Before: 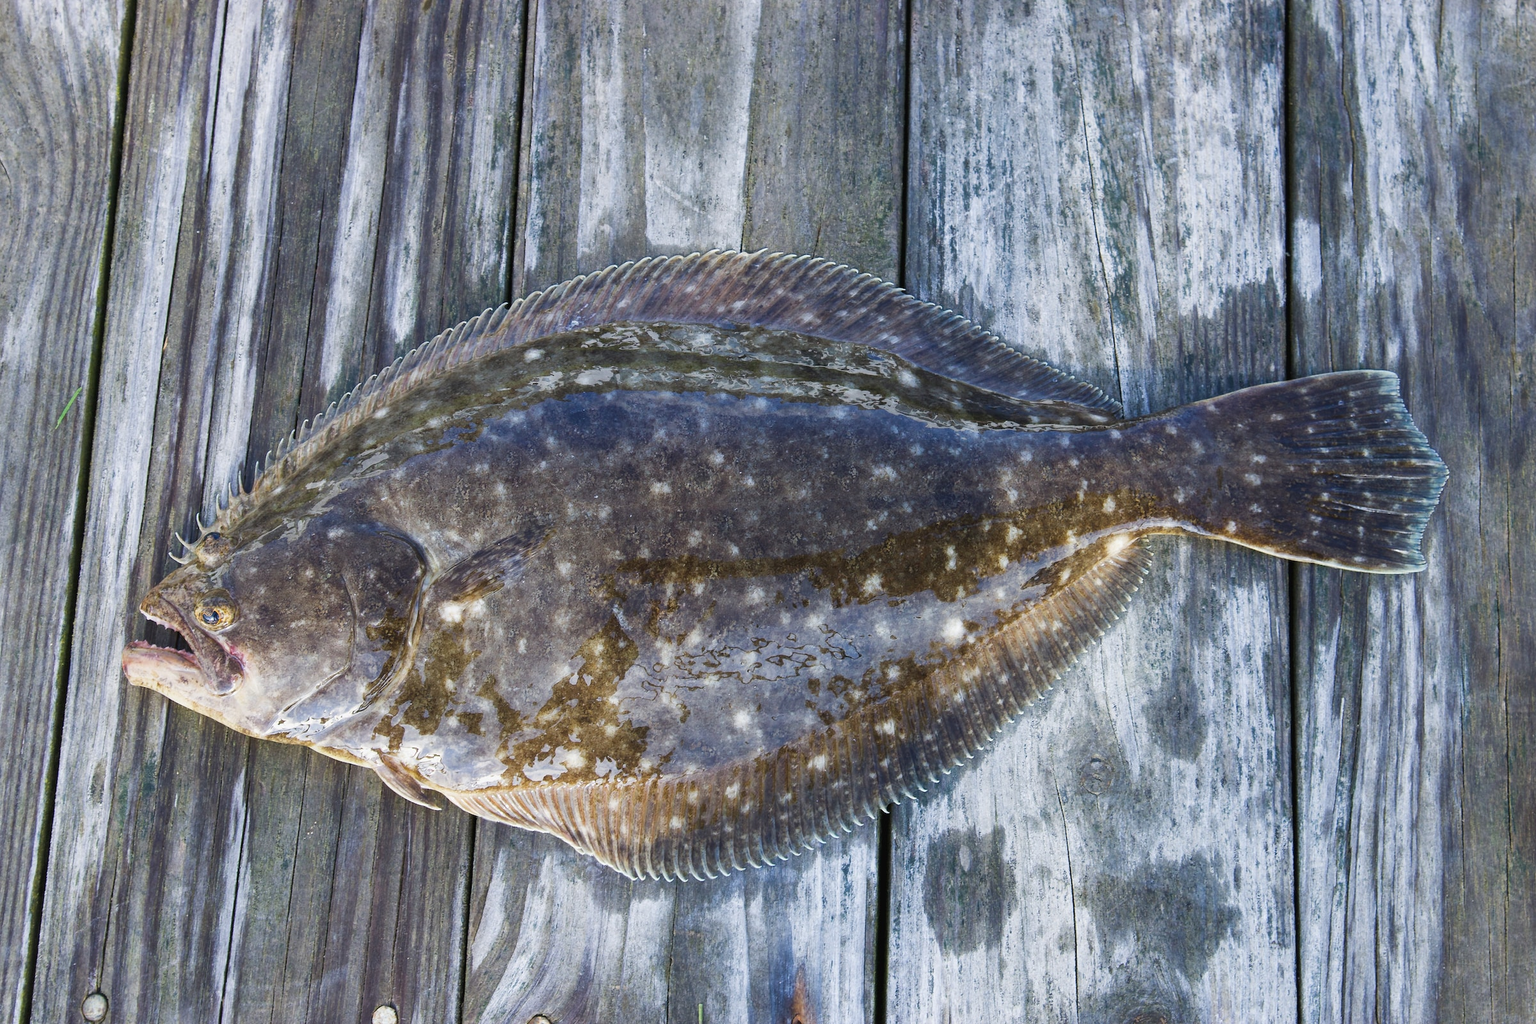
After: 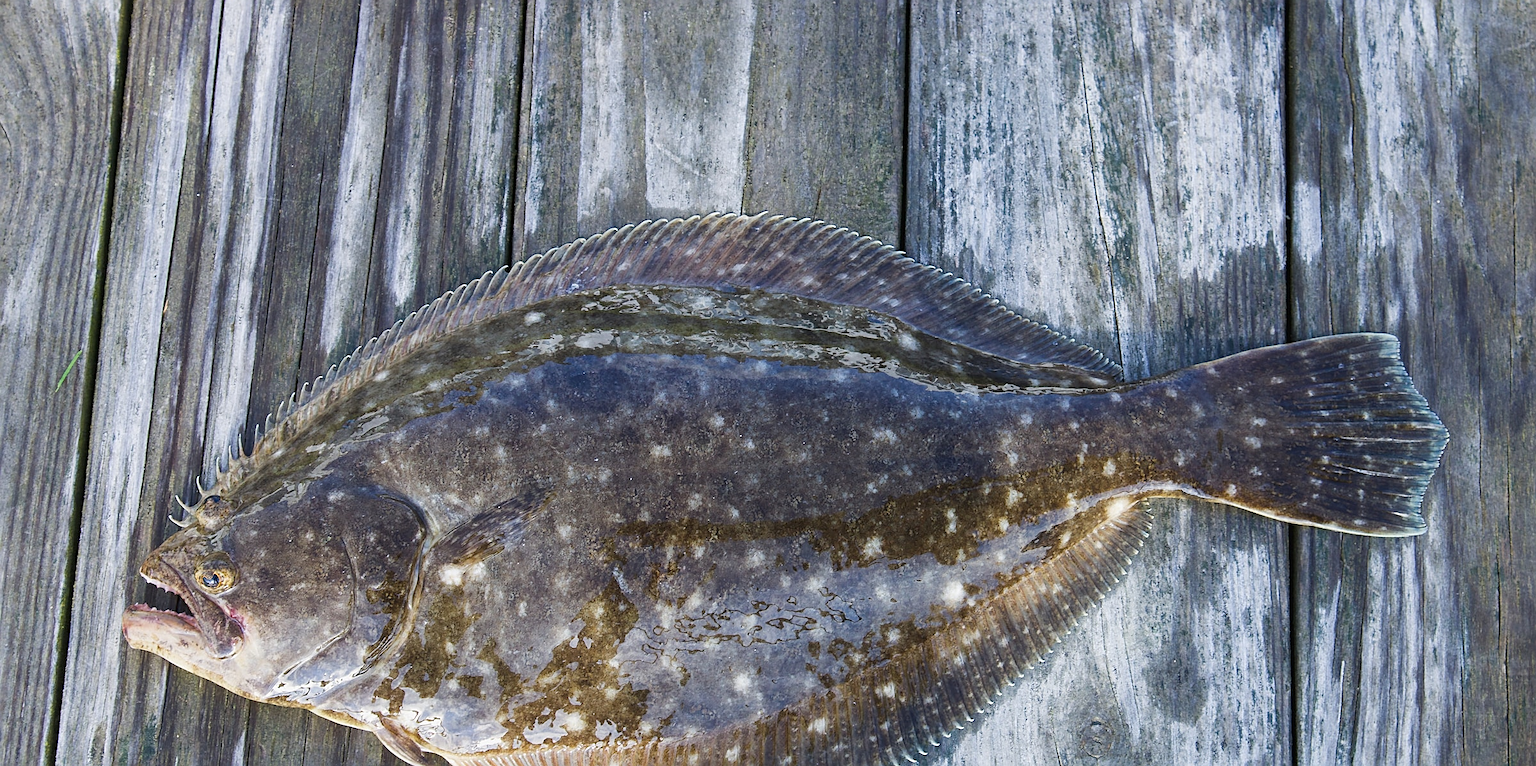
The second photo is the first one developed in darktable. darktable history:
crop: top 3.667%, bottom 21.396%
sharpen: on, module defaults
